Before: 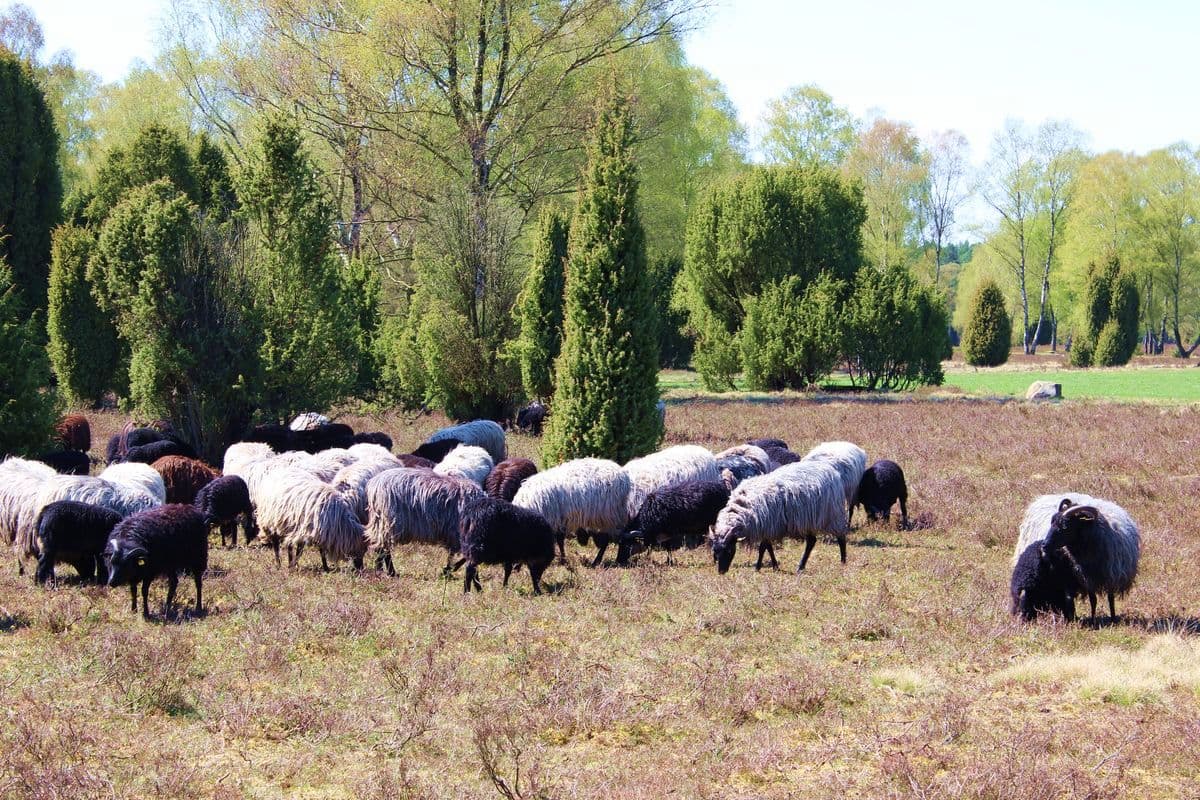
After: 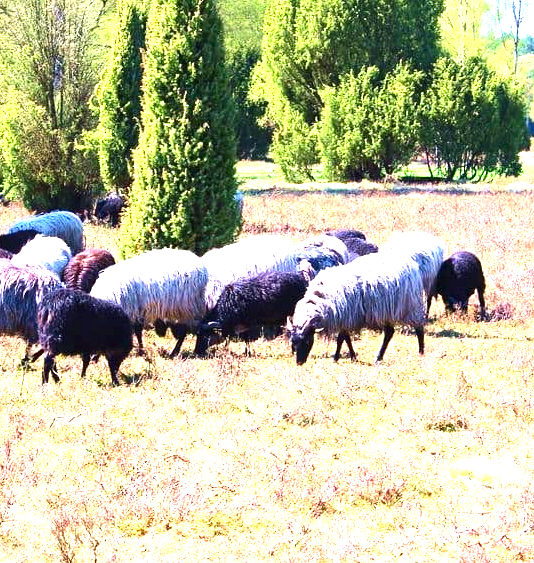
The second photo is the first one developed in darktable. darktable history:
exposure: black level correction 0, exposure 1.743 EV, compensate exposure bias true, compensate highlight preservation false
crop: left 35.233%, top 26.125%, right 20.234%, bottom 3.401%
contrast brightness saturation: contrast 0.129, brightness -0.06, saturation 0.158
